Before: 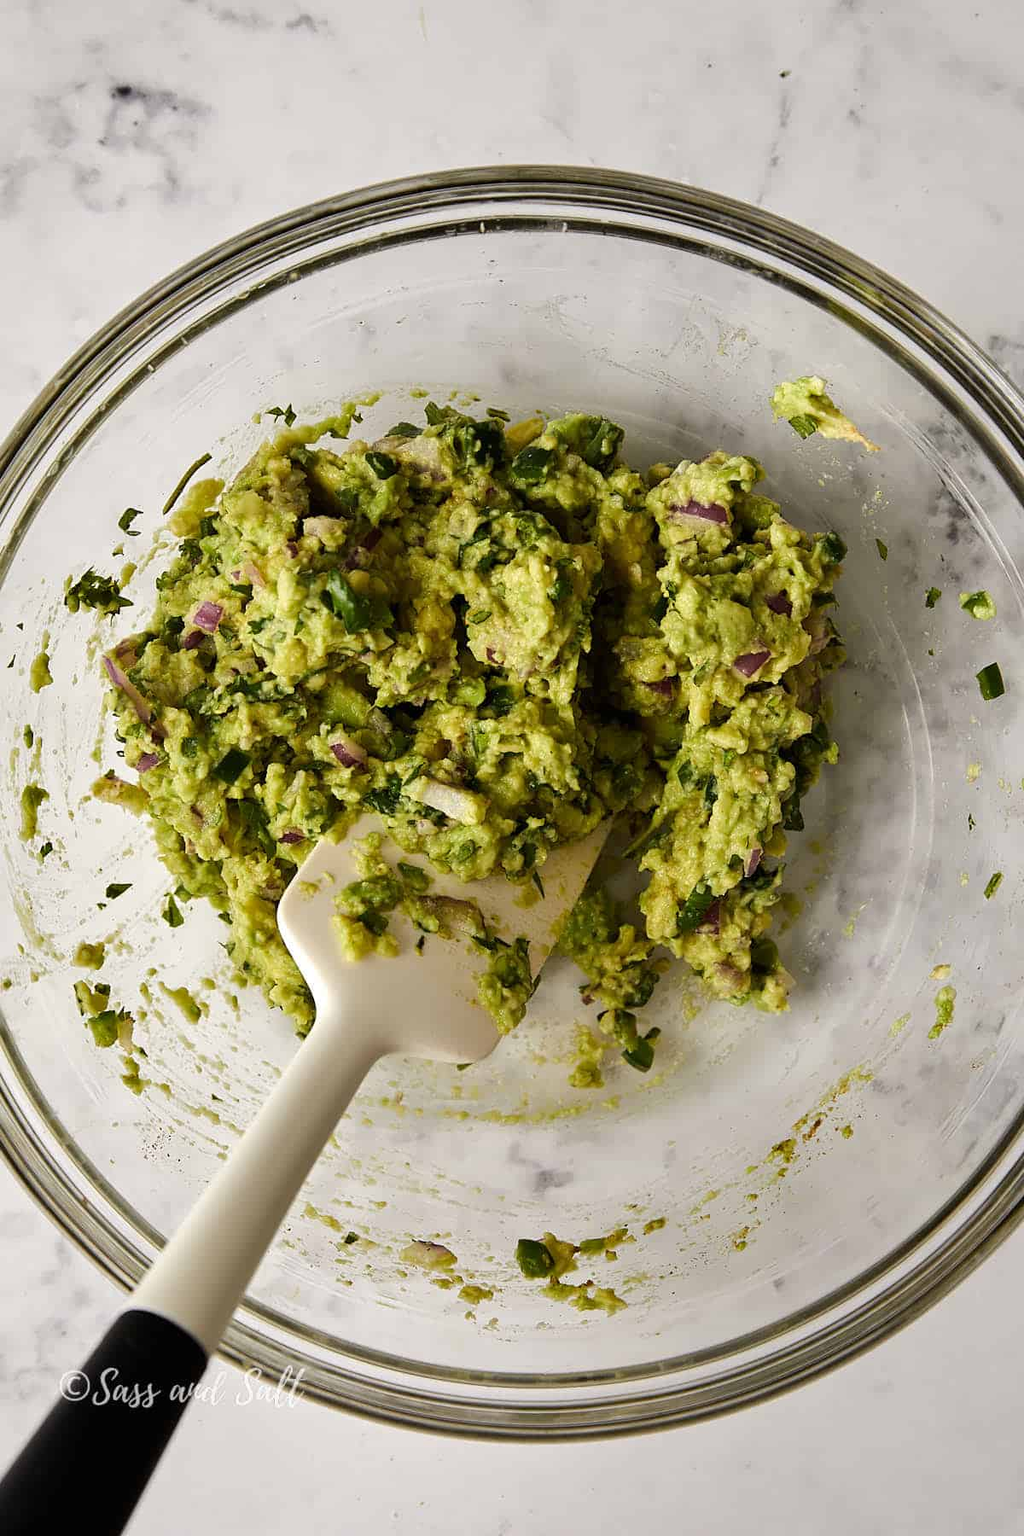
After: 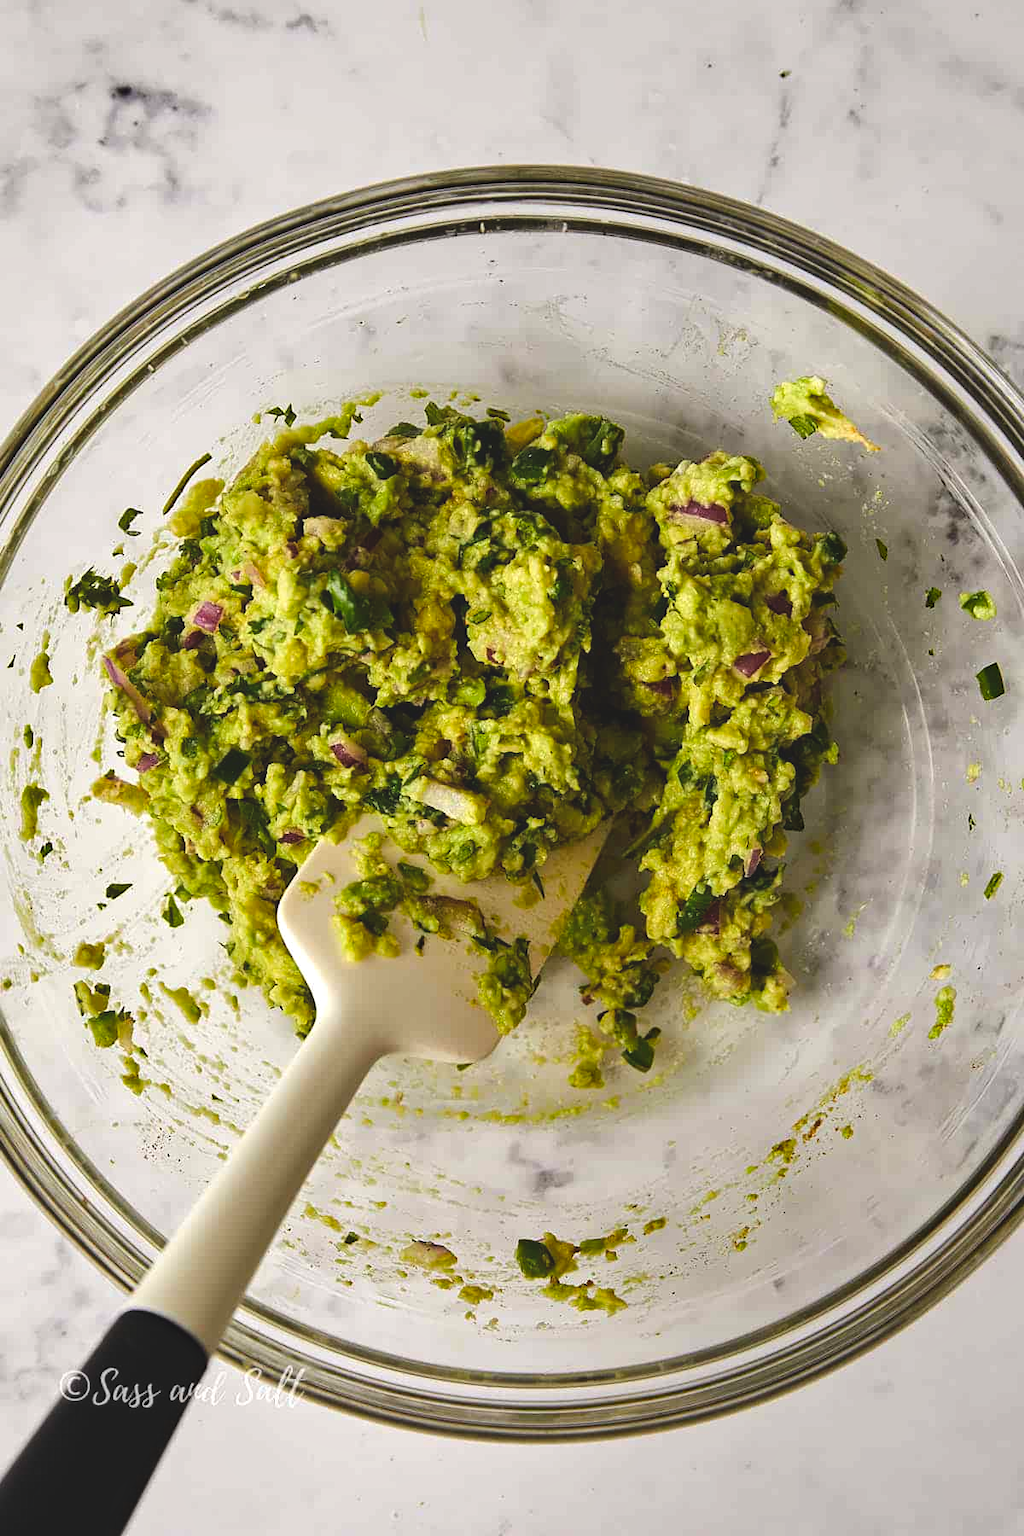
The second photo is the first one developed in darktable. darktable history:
local contrast: highlights 102%, shadows 99%, detail 120%, midtone range 0.2
contrast brightness saturation: contrast 0.091, saturation 0.278
haze removal: compatibility mode true, adaptive false
exposure: black level correction -0.015, compensate highlight preservation false
